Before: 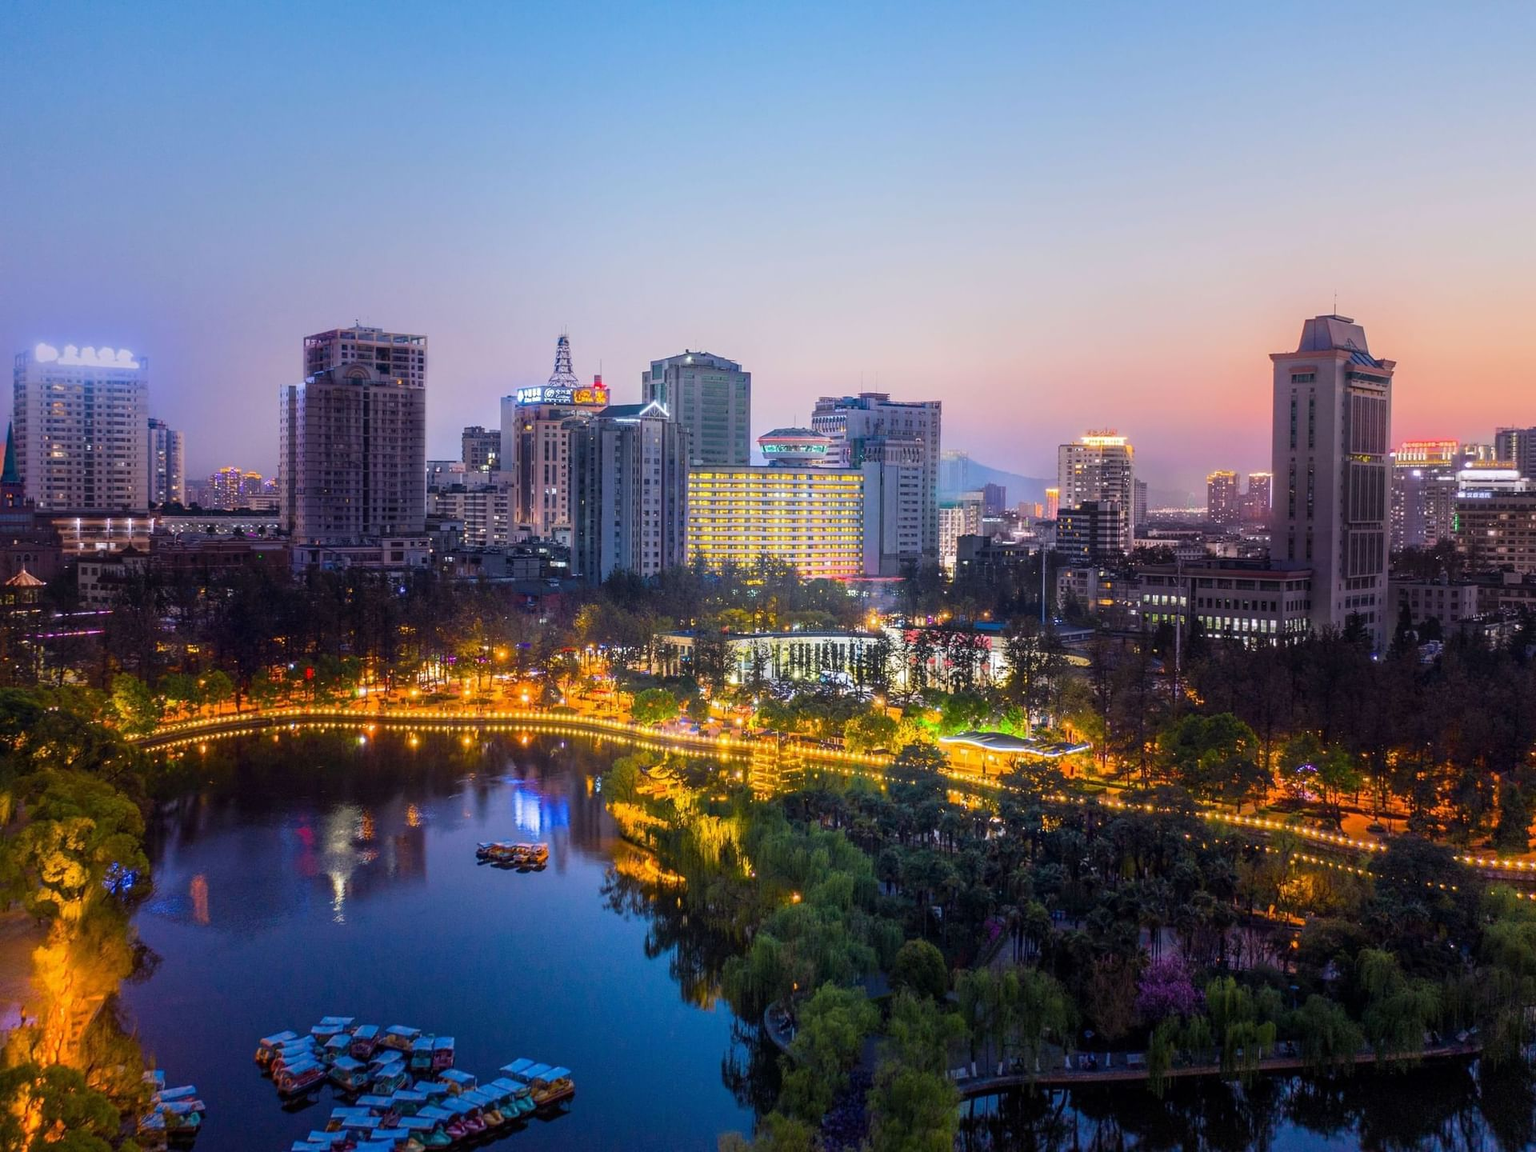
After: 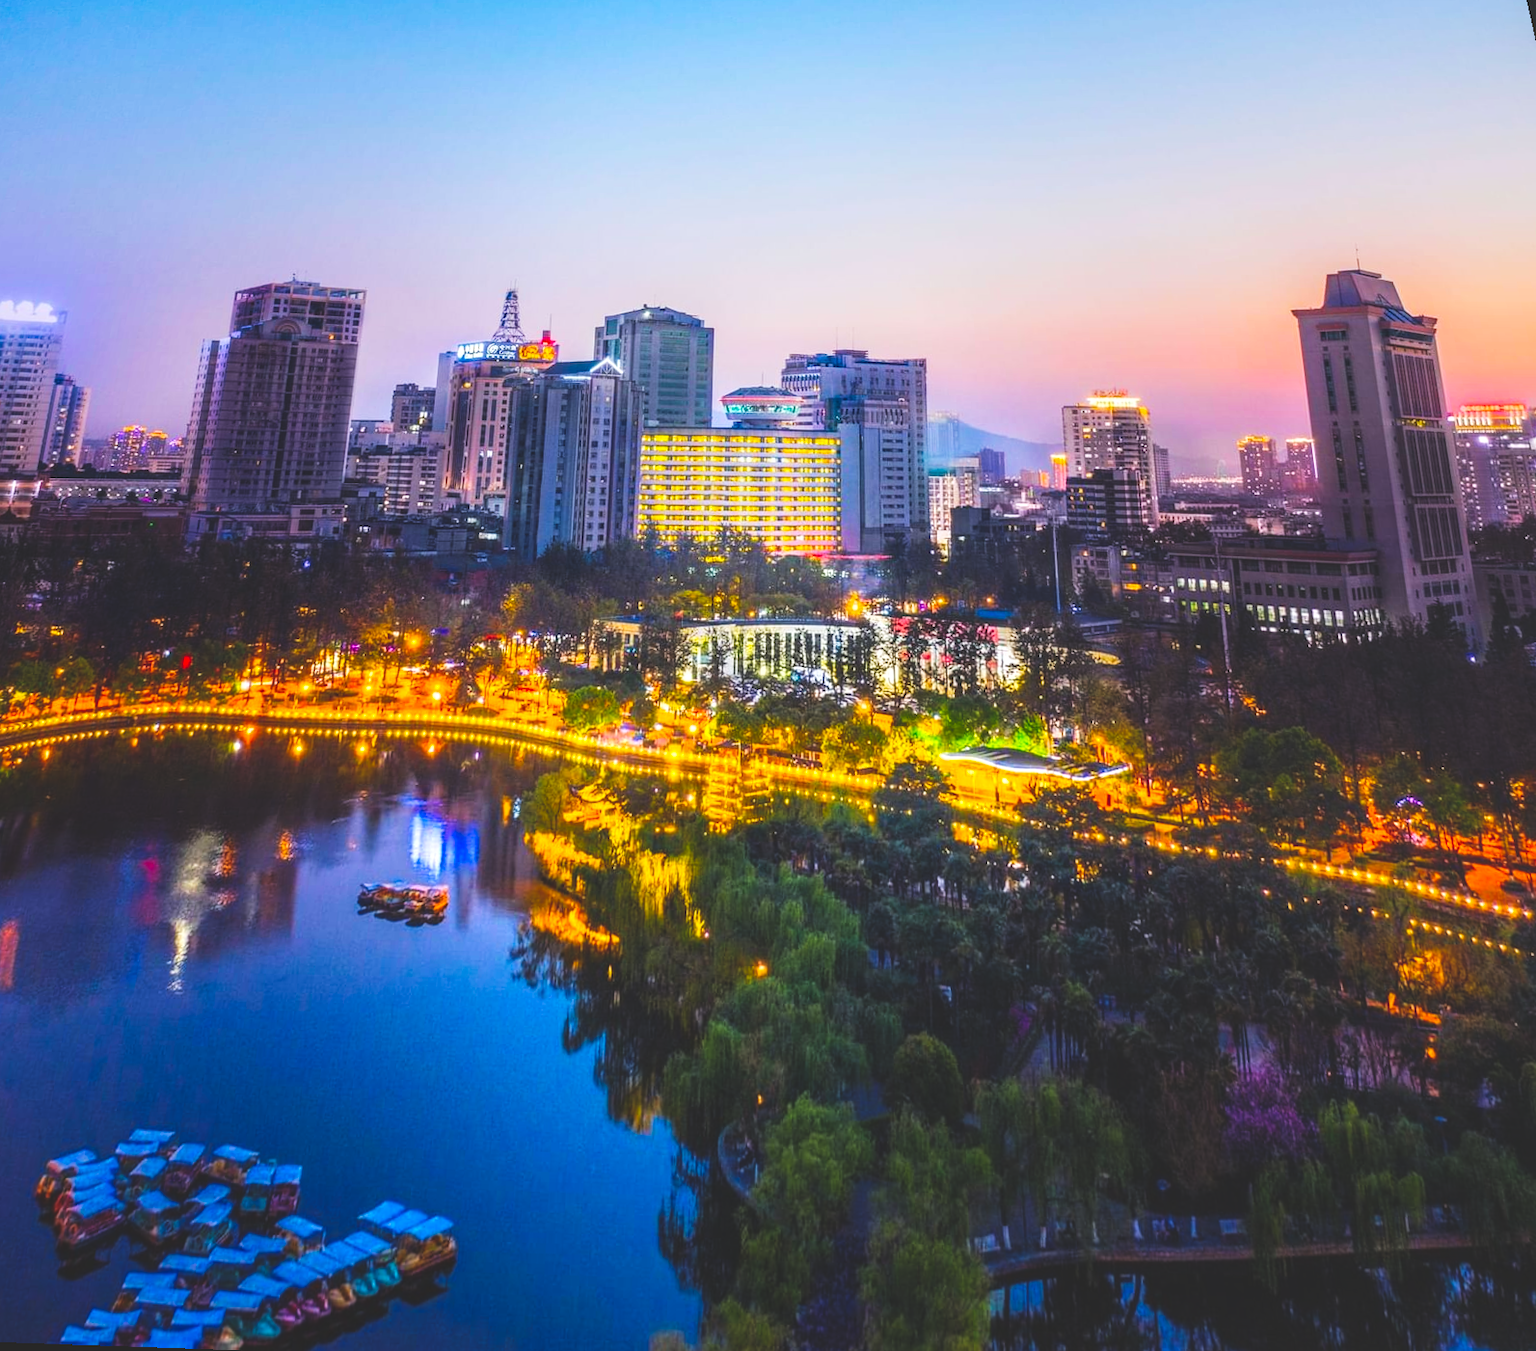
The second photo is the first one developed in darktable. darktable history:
tone curve: curves: ch0 [(0, 0) (0.003, 0.025) (0.011, 0.025) (0.025, 0.025) (0.044, 0.026) (0.069, 0.033) (0.1, 0.053) (0.136, 0.078) (0.177, 0.108) (0.224, 0.153) (0.277, 0.213) (0.335, 0.286) (0.399, 0.372) (0.468, 0.467) (0.543, 0.565) (0.623, 0.675) (0.709, 0.775) (0.801, 0.863) (0.898, 0.936) (1, 1)], preserve colors none
local contrast: on, module defaults
exposure: black level correction -0.041, exposure 0.064 EV, compensate highlight preservation false
color balance rgb: linear chroma grading › global chroma 10%, perceptual saturation grading › global saturation 30%, global vibrance 10%
rotate and perspective: rotation 0.72°, lens shift (vertical) -0.352, lens shift (horizontal) -0.051, crop left 0.152, crop right 0.859, crop top 0.019, crop bottom 0.964
